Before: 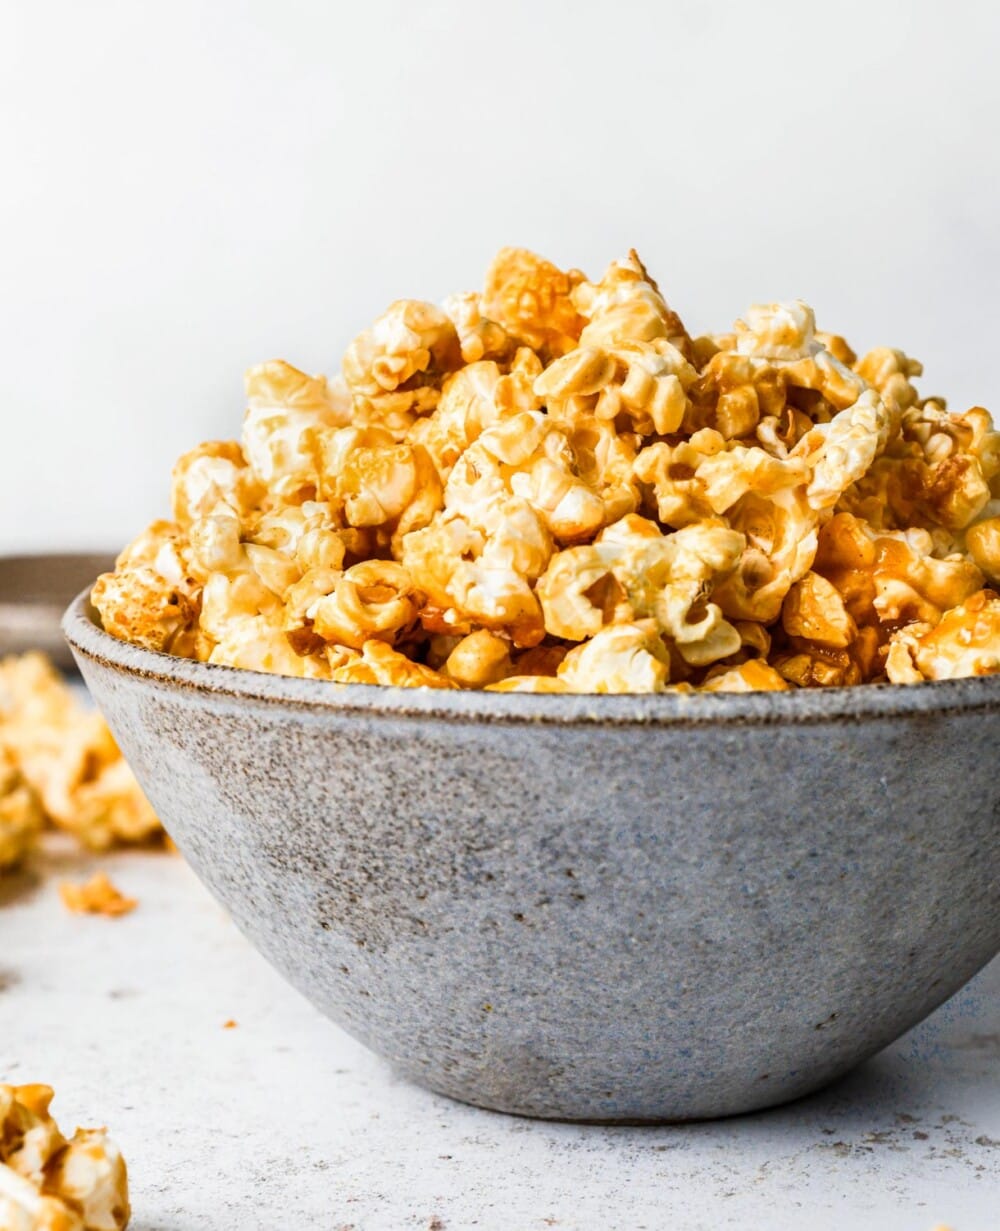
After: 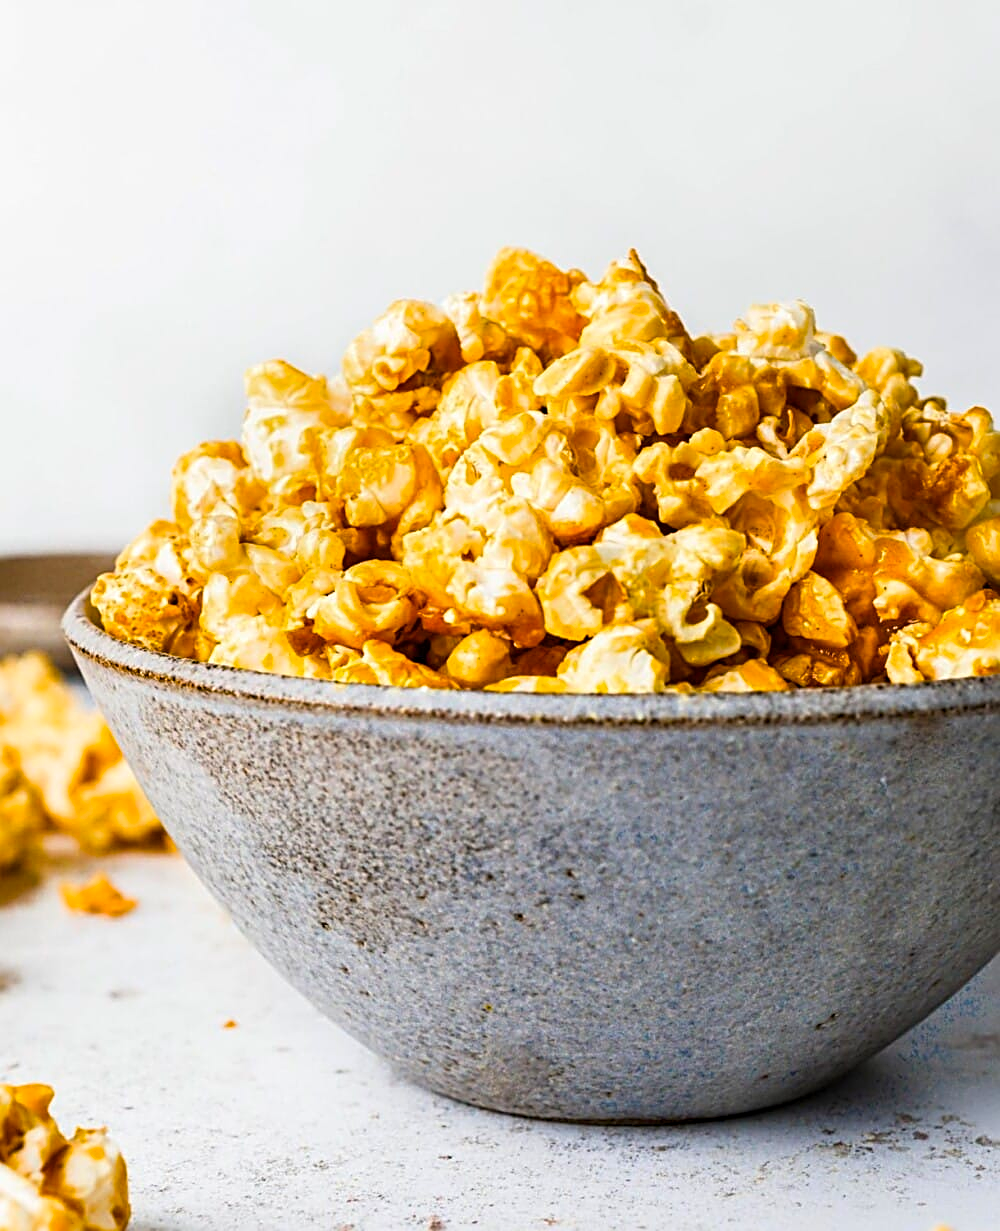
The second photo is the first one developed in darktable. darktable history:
sharpen: radius 2.531, amount 0.628
color balance rgb: perceptual saturation grading › global saturation 25%, global vibrance 20%
